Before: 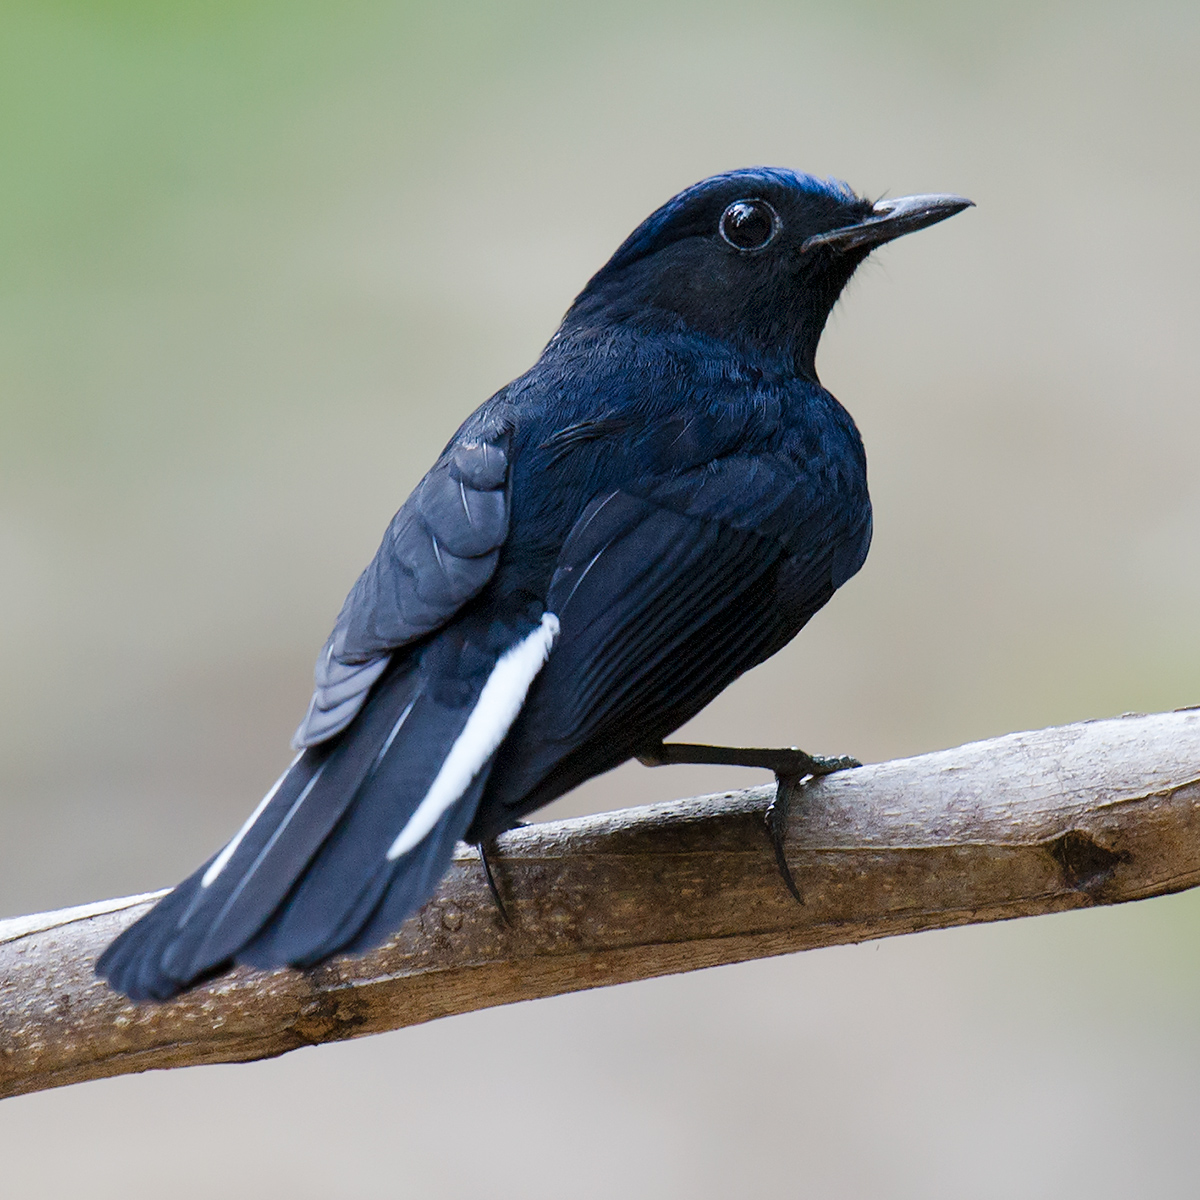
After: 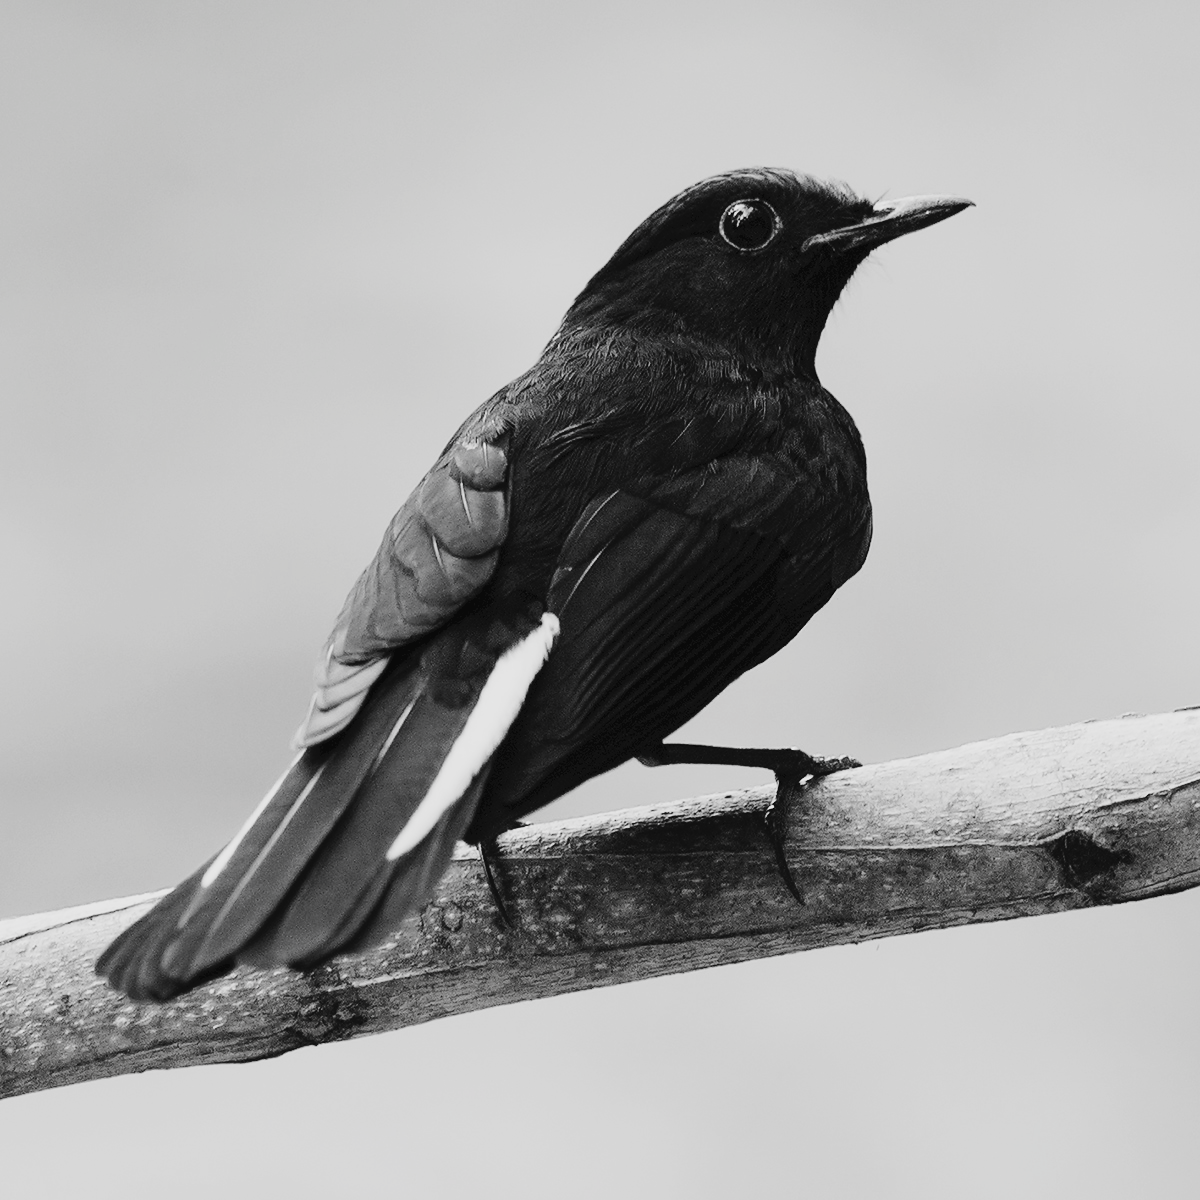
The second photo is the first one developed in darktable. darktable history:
contrast brightness saturation: saturation -0.991
tone curve: curves: ch0 [(0, 0) (0.003, 0.046) (0.011, 0.052) (0.025, 0.059) (0.044, 0.069) (0.069, 0.084) (0.1, 0.107) (0.136, 0.133) (0.177, 0.171) (0.224, 0.216) (0.277, 0.293) (0.335, 0.371) (0.399, 0.481) (0.468, 0.577) (0.543, 0.662) (0.623, 0.749) (0.709, 0.831) (0.801, 0.891) (0.898, 0.942) (1, 1)], preserve colors none
filmic rgb: black relative exposure -7.65 EV, white relative exposure 4.56 EV, hardness 3.61
